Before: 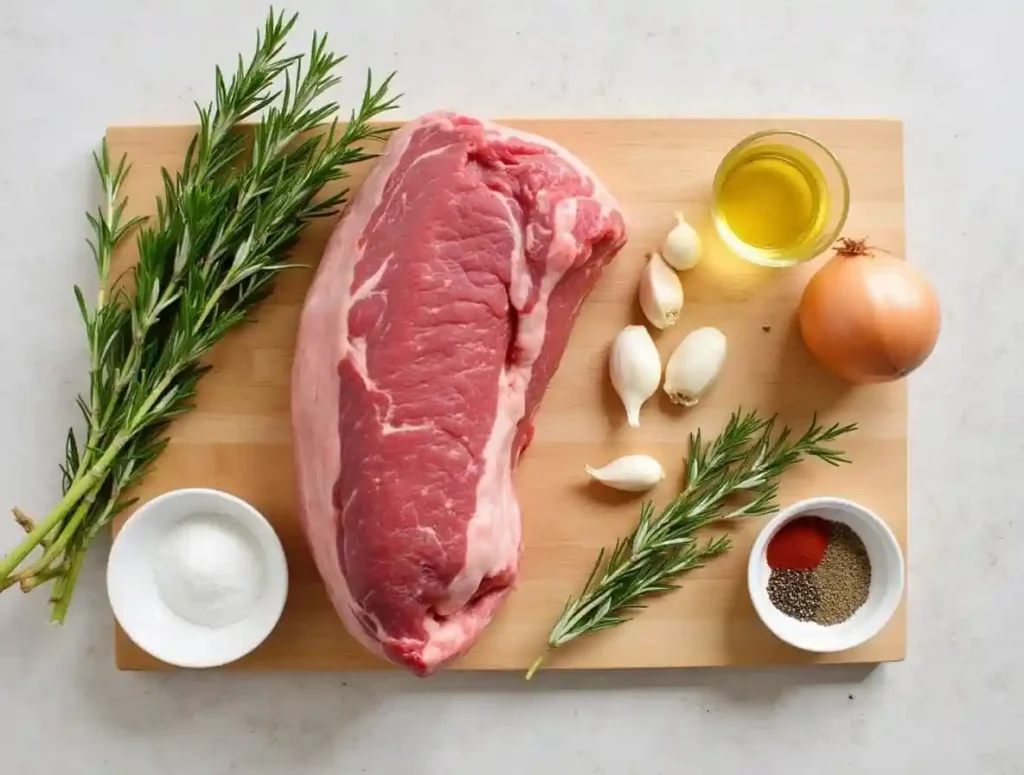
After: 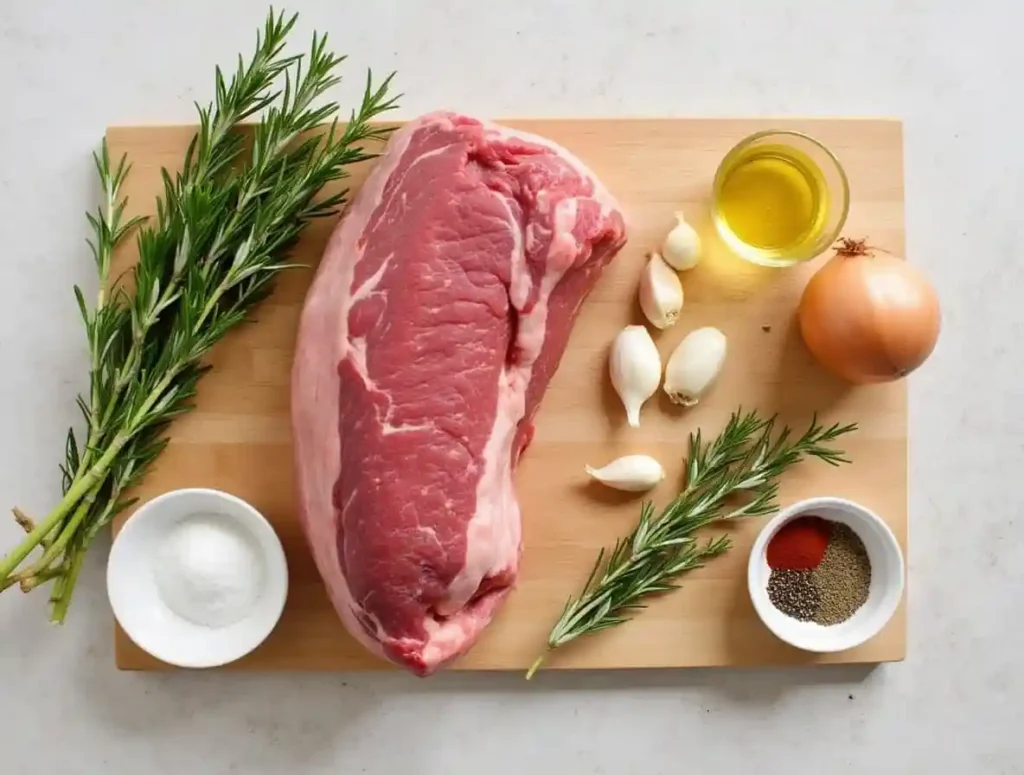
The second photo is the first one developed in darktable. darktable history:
levels: mode automatic, gray 50.8%
